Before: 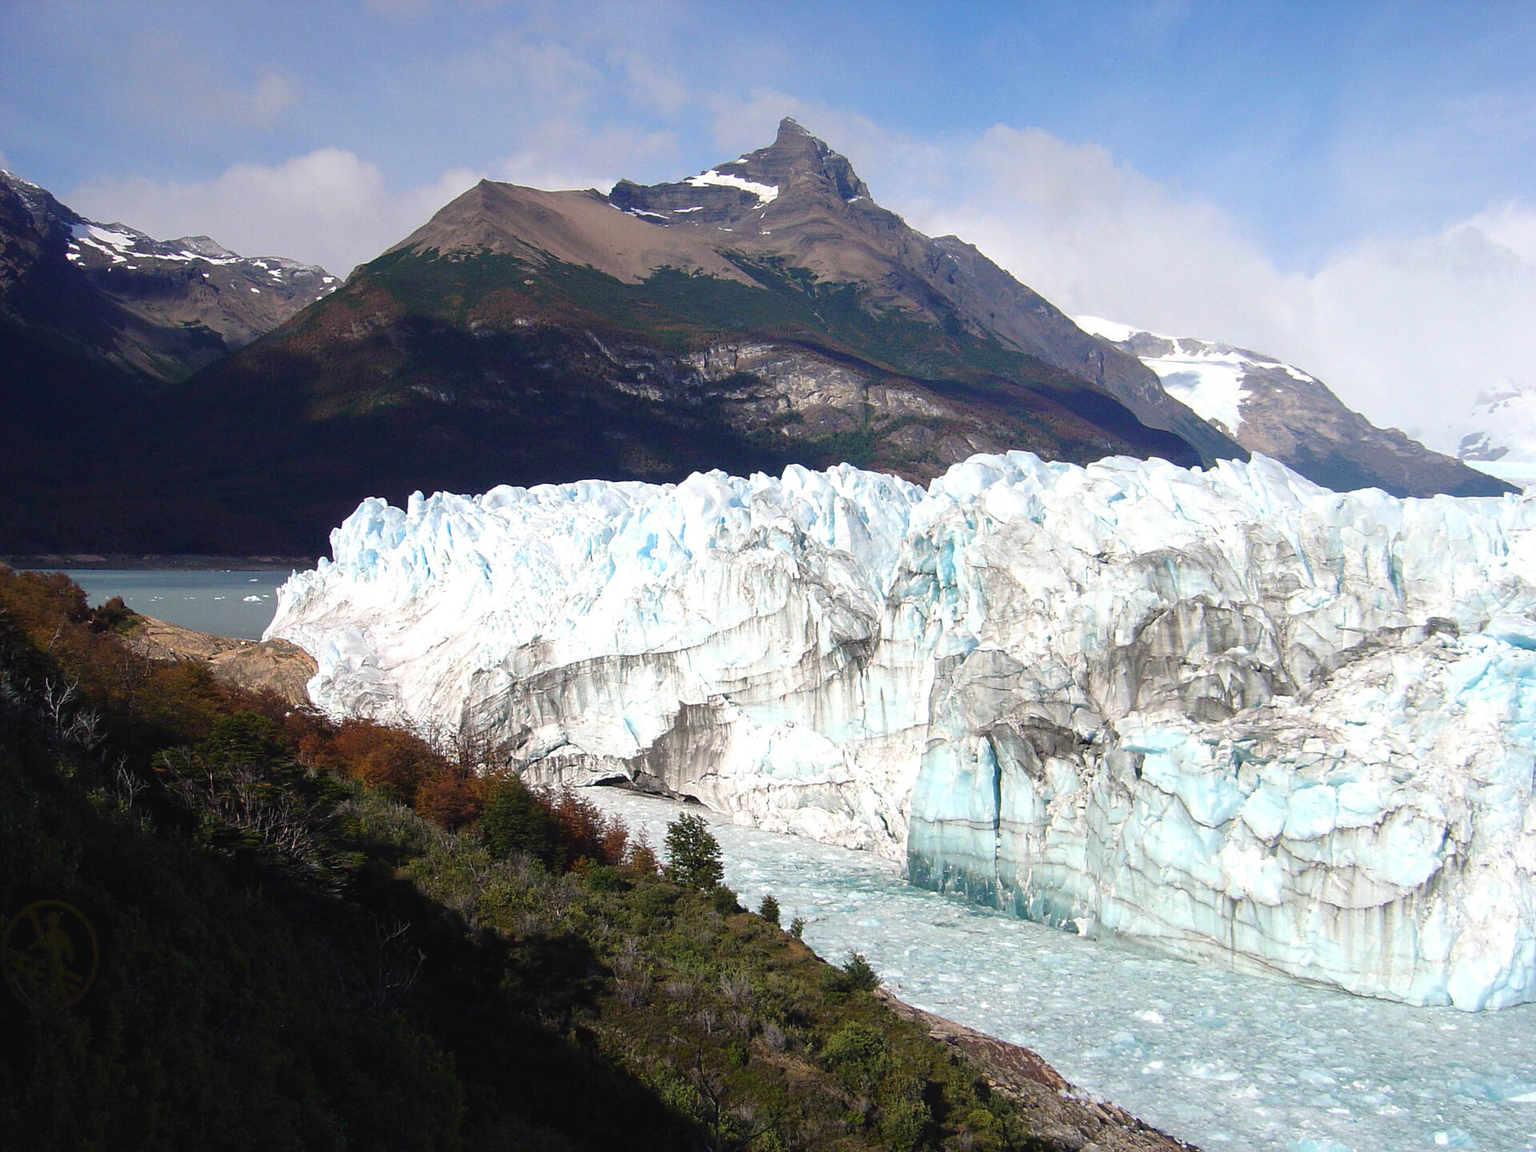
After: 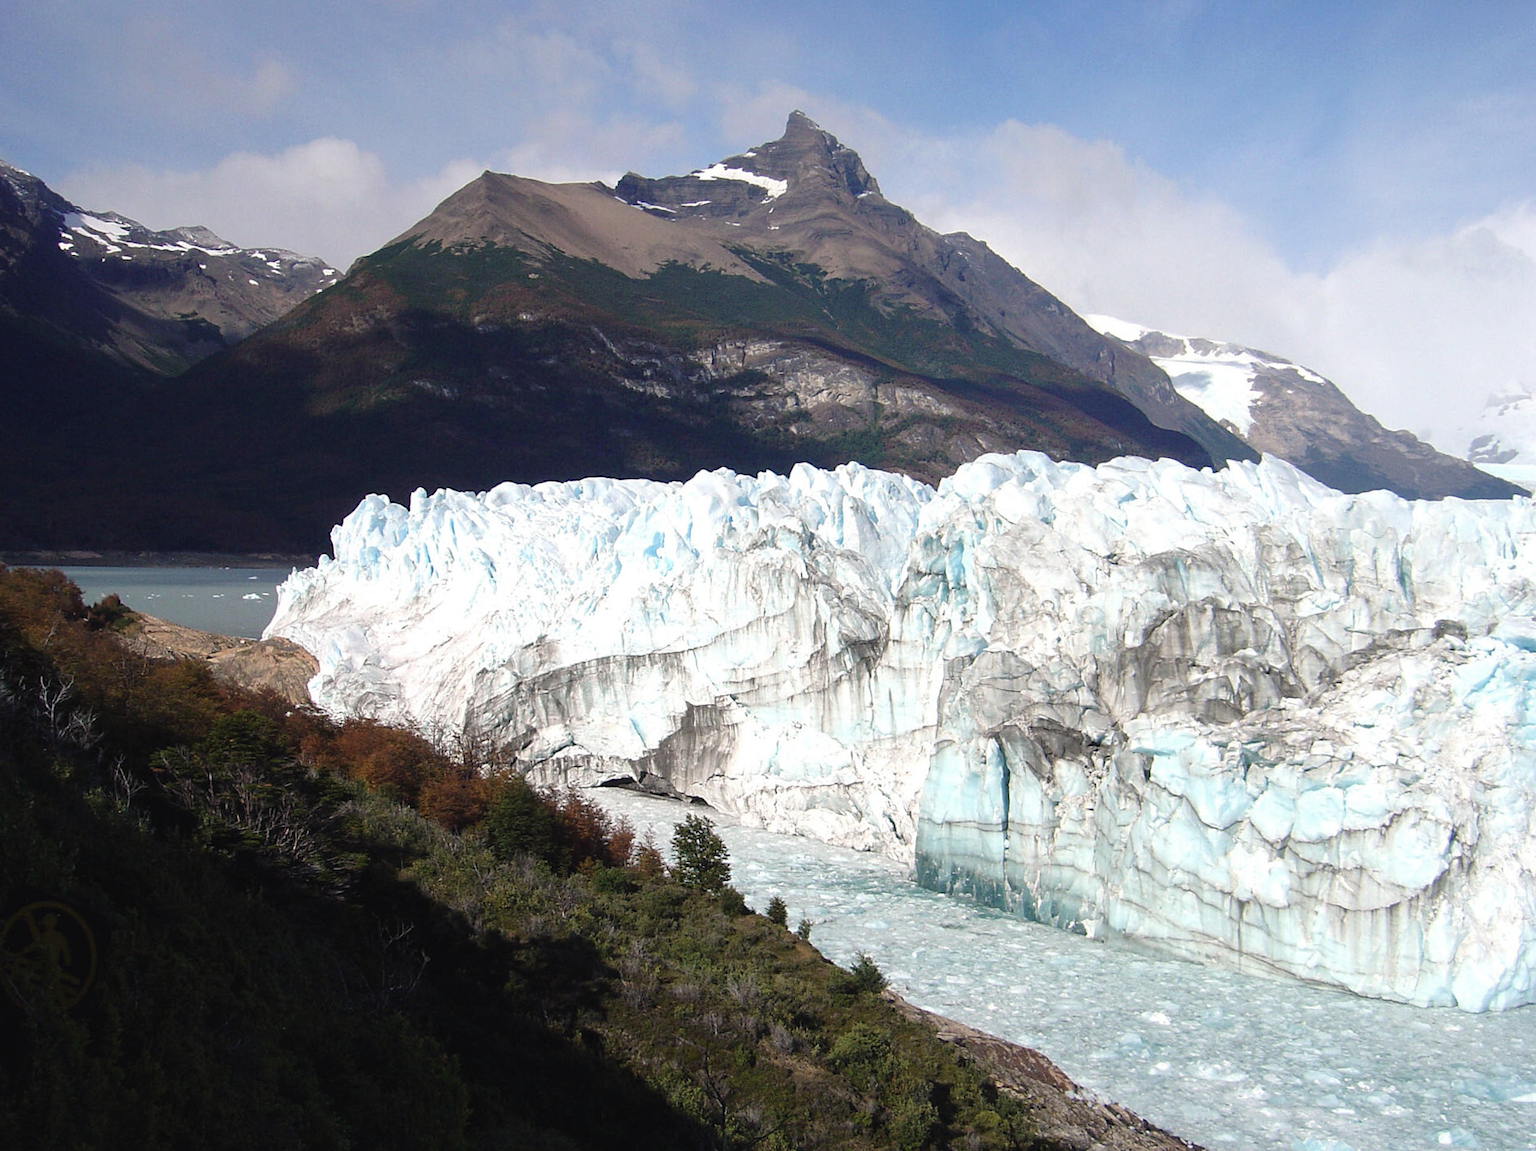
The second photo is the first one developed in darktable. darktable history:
contrast brightness saturation: saturation -0.17
rotate and perspective: rotation 0.174°, lens shift (vertical) 0.013, lens shift (horizontal) 0.019, shear 0.001, automatic cropping original format, crop left 0.007, crop right 0.991, crop top 0.016, crop bottom 0.997
